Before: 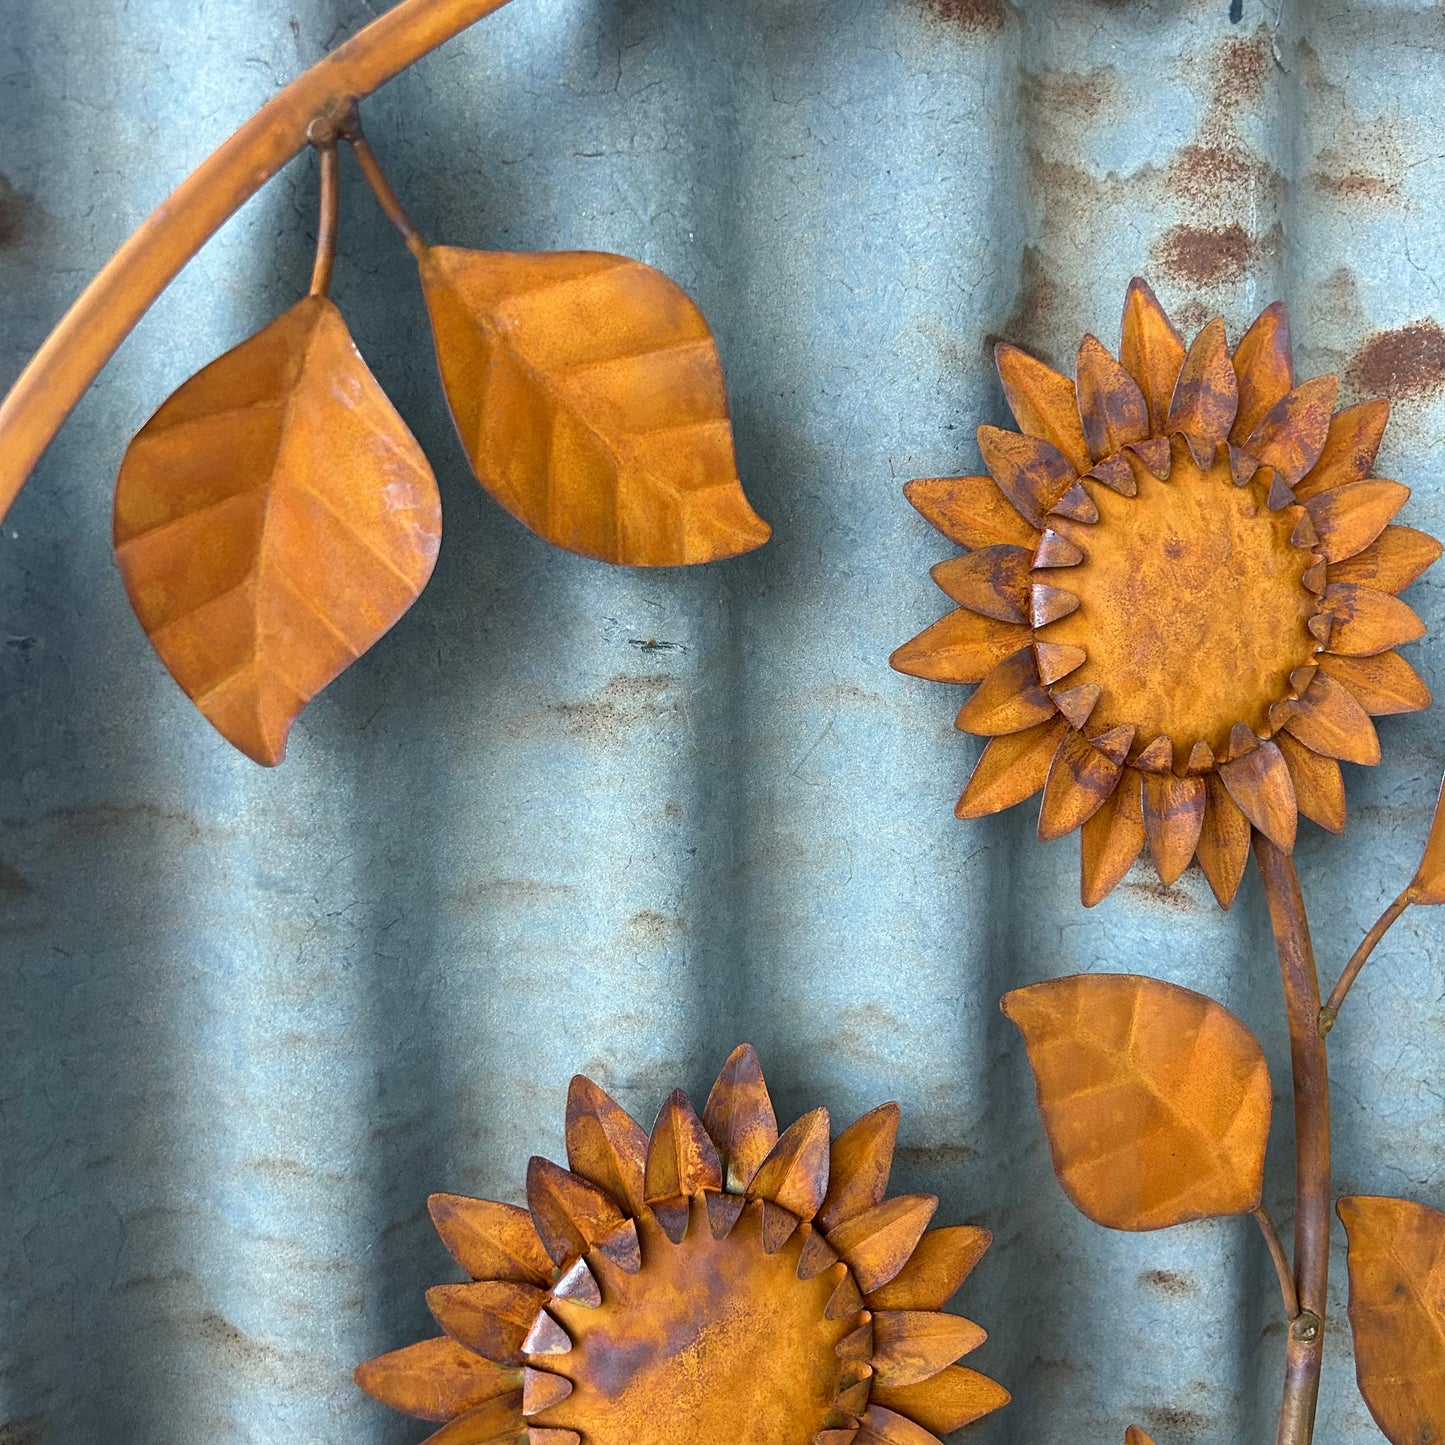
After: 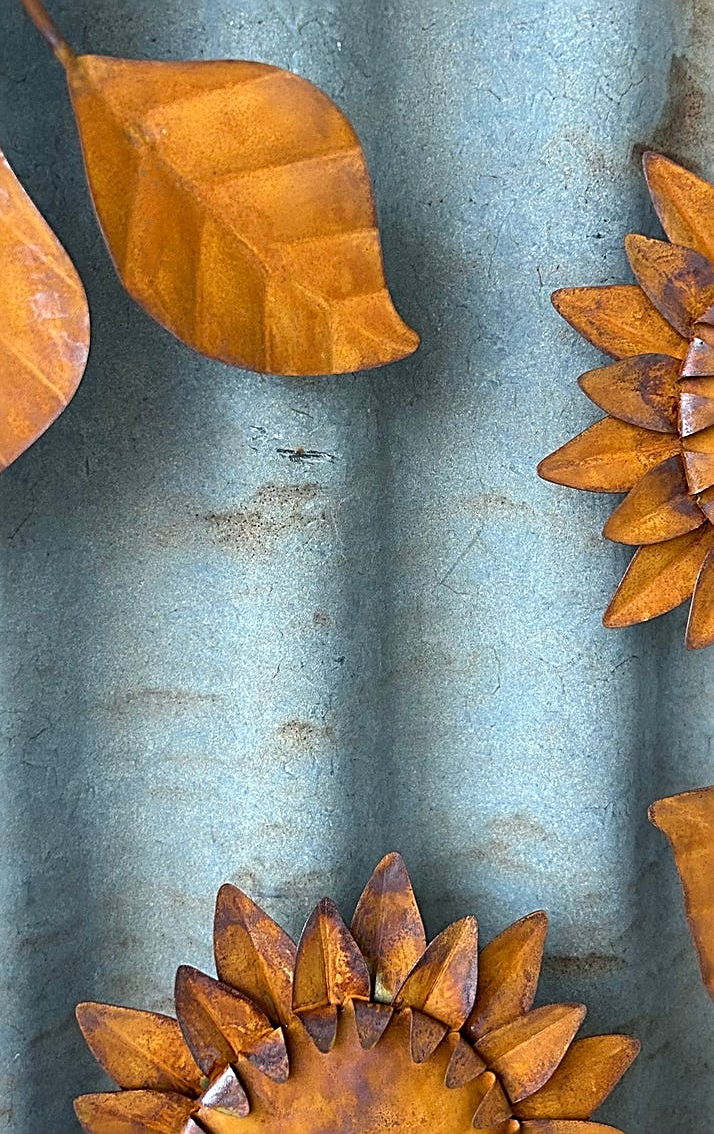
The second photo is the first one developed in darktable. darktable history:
crop and rotate: angle 0.02°, left 24.353%, top 13.219%, right 26.156%, bottom 8.224%
exposure: compensate highlight preservation false
sharpen: radius 2.584, amount 0.688
